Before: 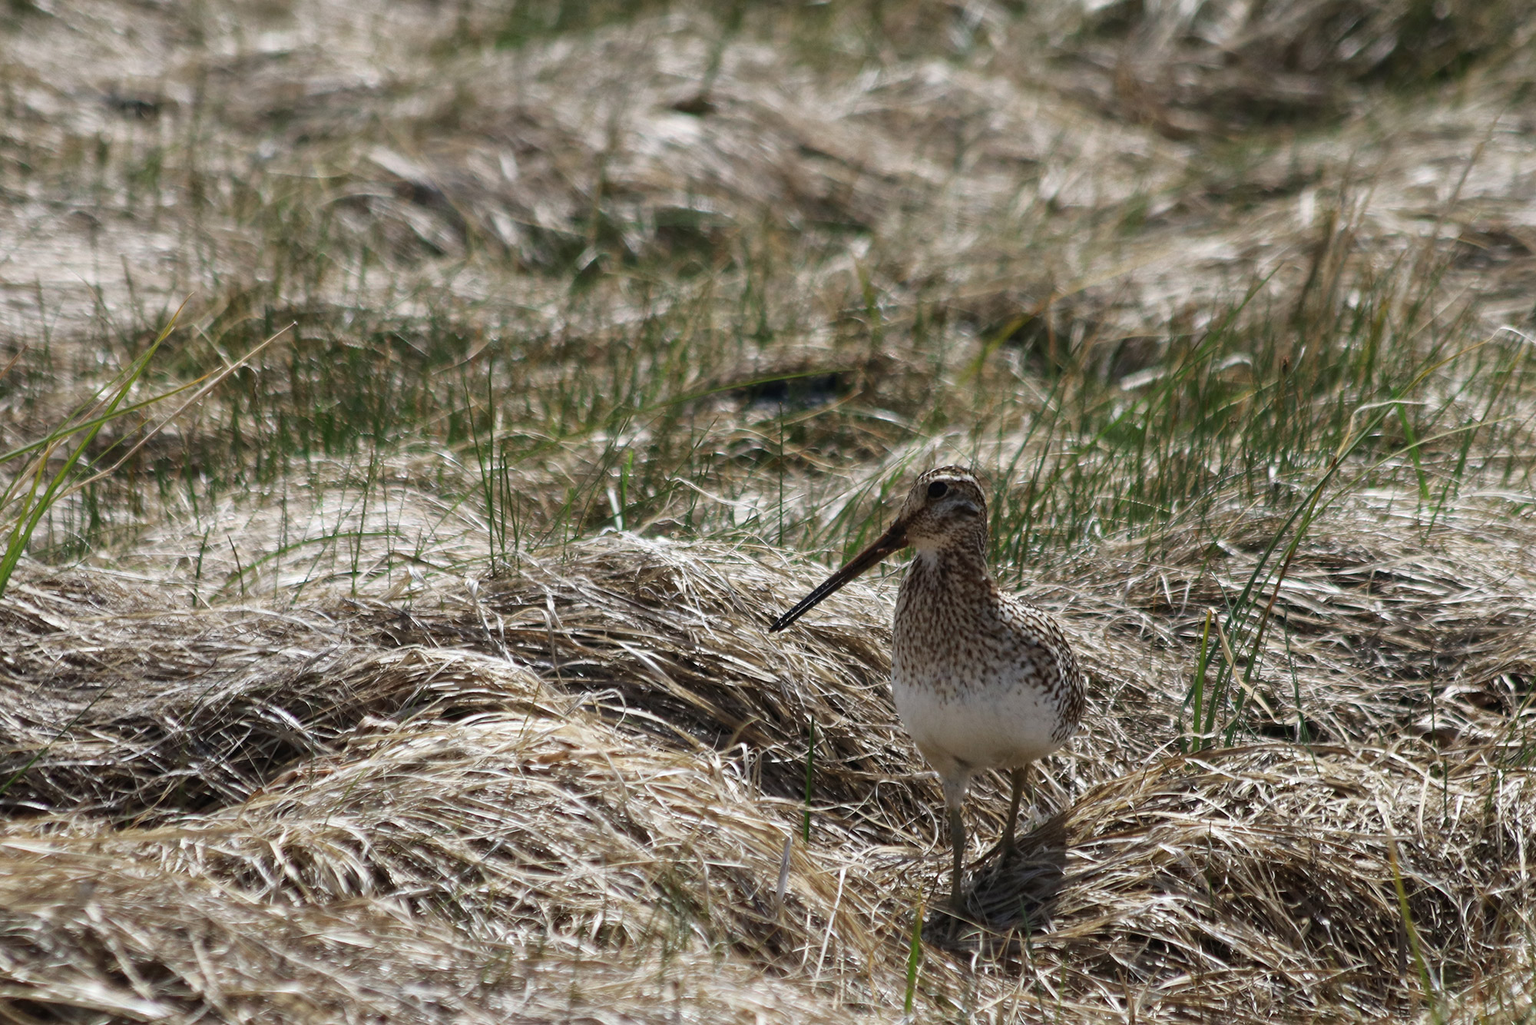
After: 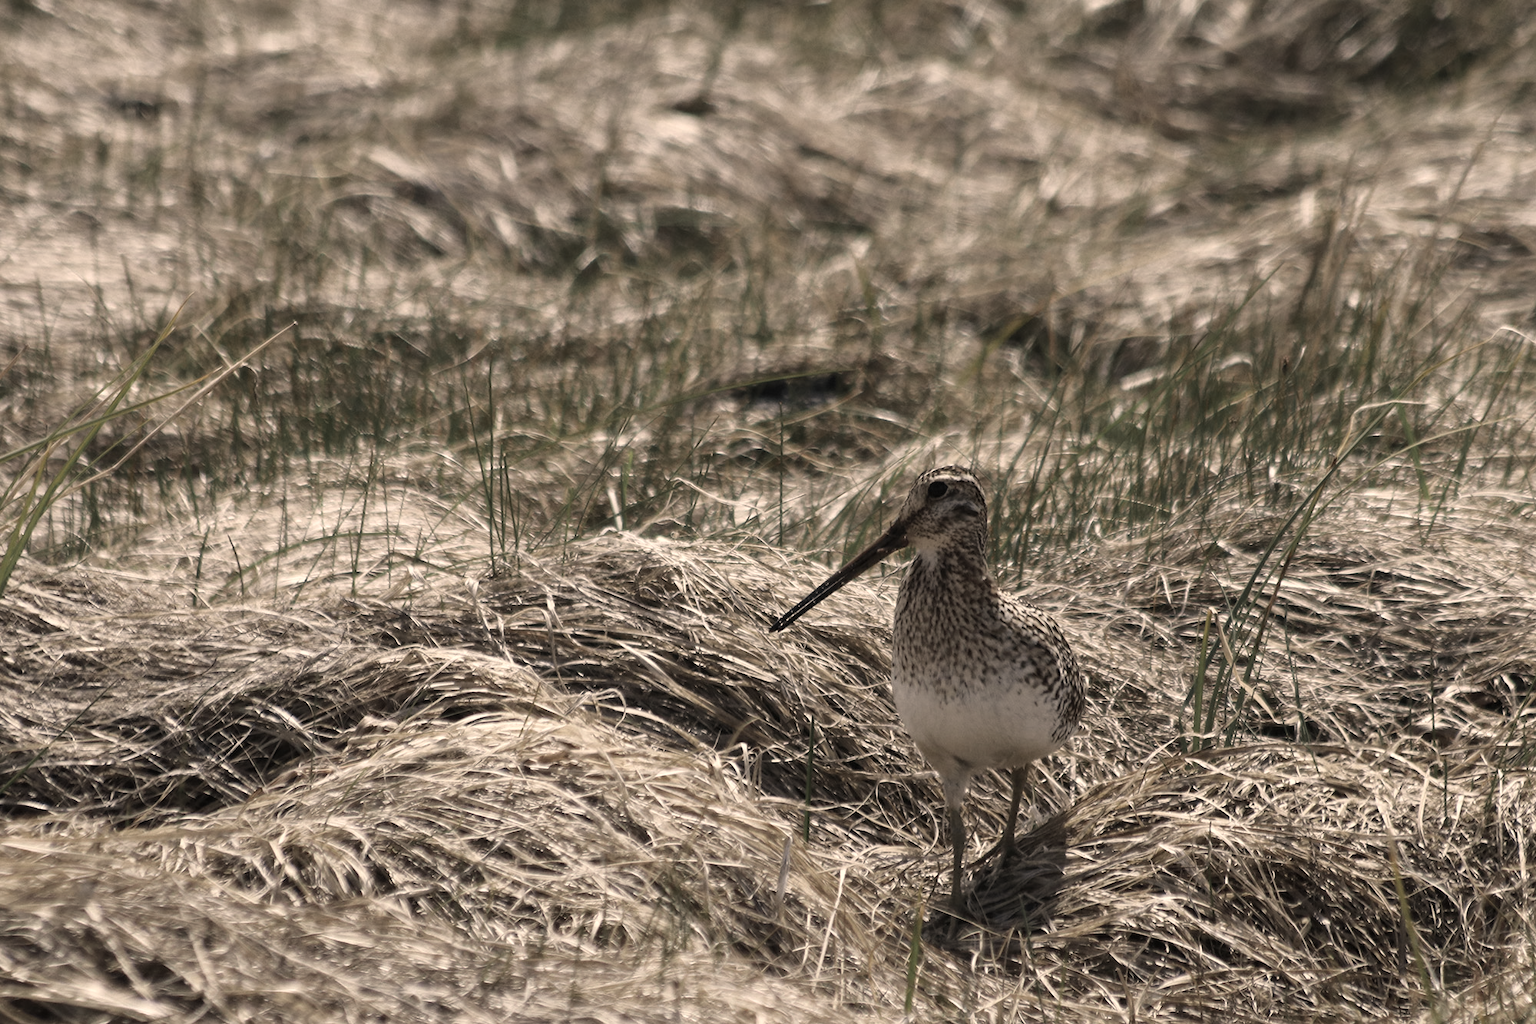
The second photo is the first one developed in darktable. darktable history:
color correction: highlights a* 14.95, highlights b* 30.92
exposure: exposure 0.129 EV, compensate highlight preservation false
contrast equalizer: y [[0.5 ×6], [0.5 ×6], [0.5, 0.5, 0.501, 0.545, 0.707, 0.863], [0 ×6], [0 ×6]], mix -0.316
color zones: curves: ch0 [(0, 0.613) (0.01, 0.613) (0.245, 0.448) (0.498, 0.529) (0.642, 0.665) (0.879, 0.777) (0.99, 0.613)]; ch1 [(0, 0.035) (0.121, 0.189) (0.259, 0.197) (0.415, 0.061) (0.589, 0.022) (0.732, 0.022) (0.857, 0.026) (0.991, 0.053)]
shadows and highlights: shadows -9.53, white point adjustment 1.49, highlights 10.58
